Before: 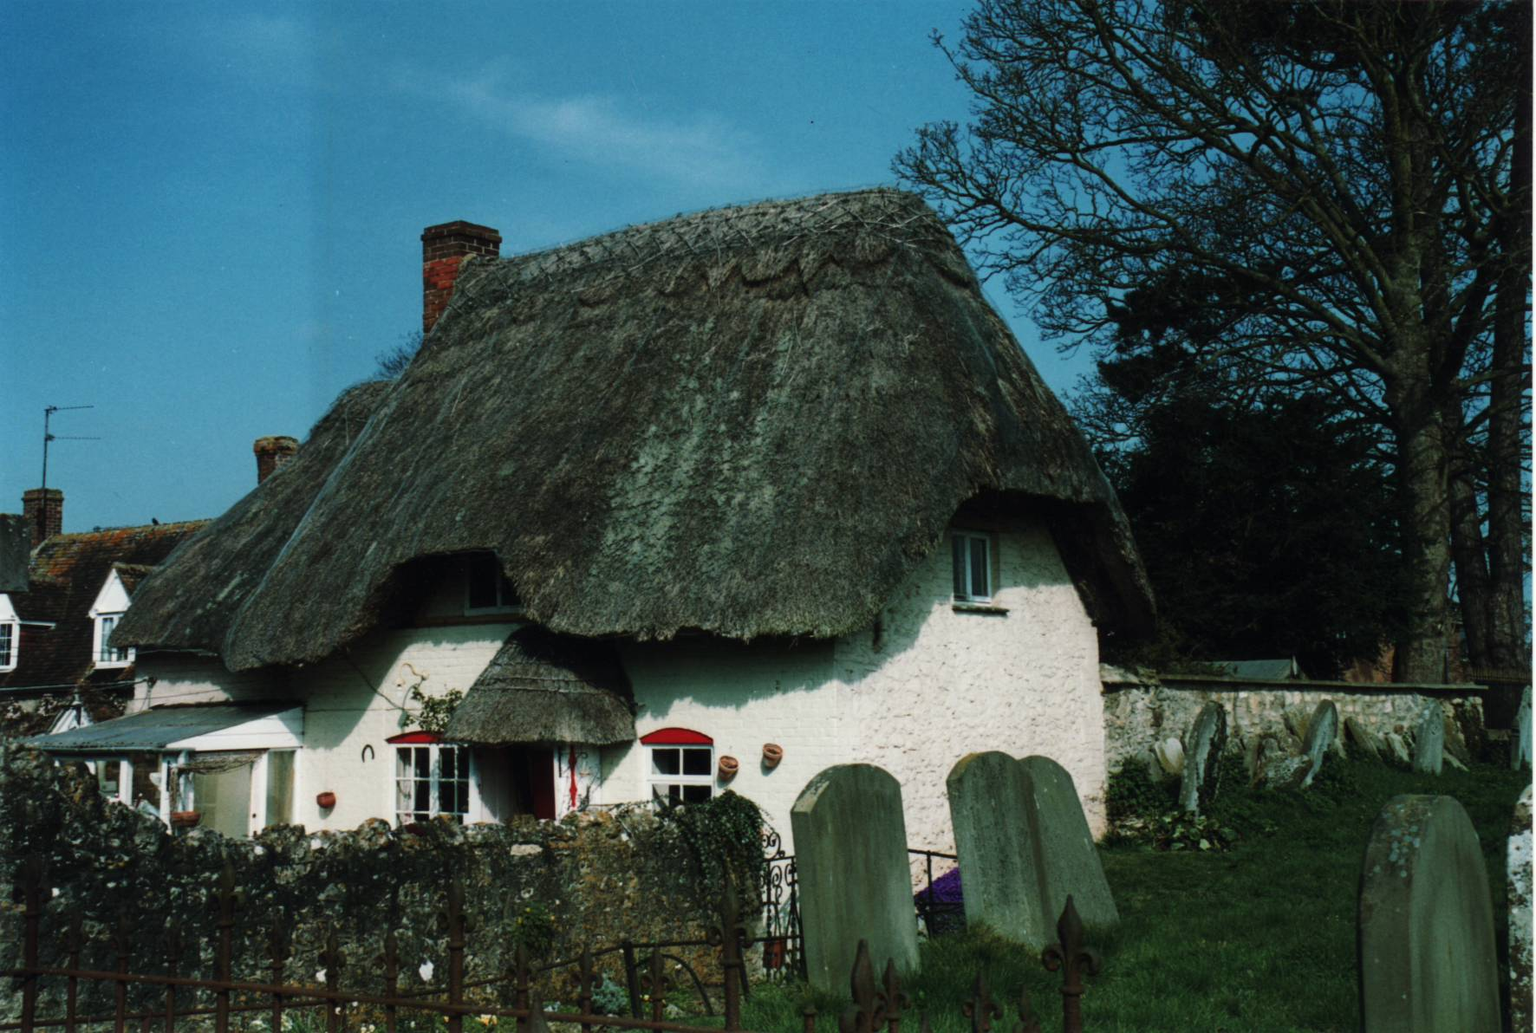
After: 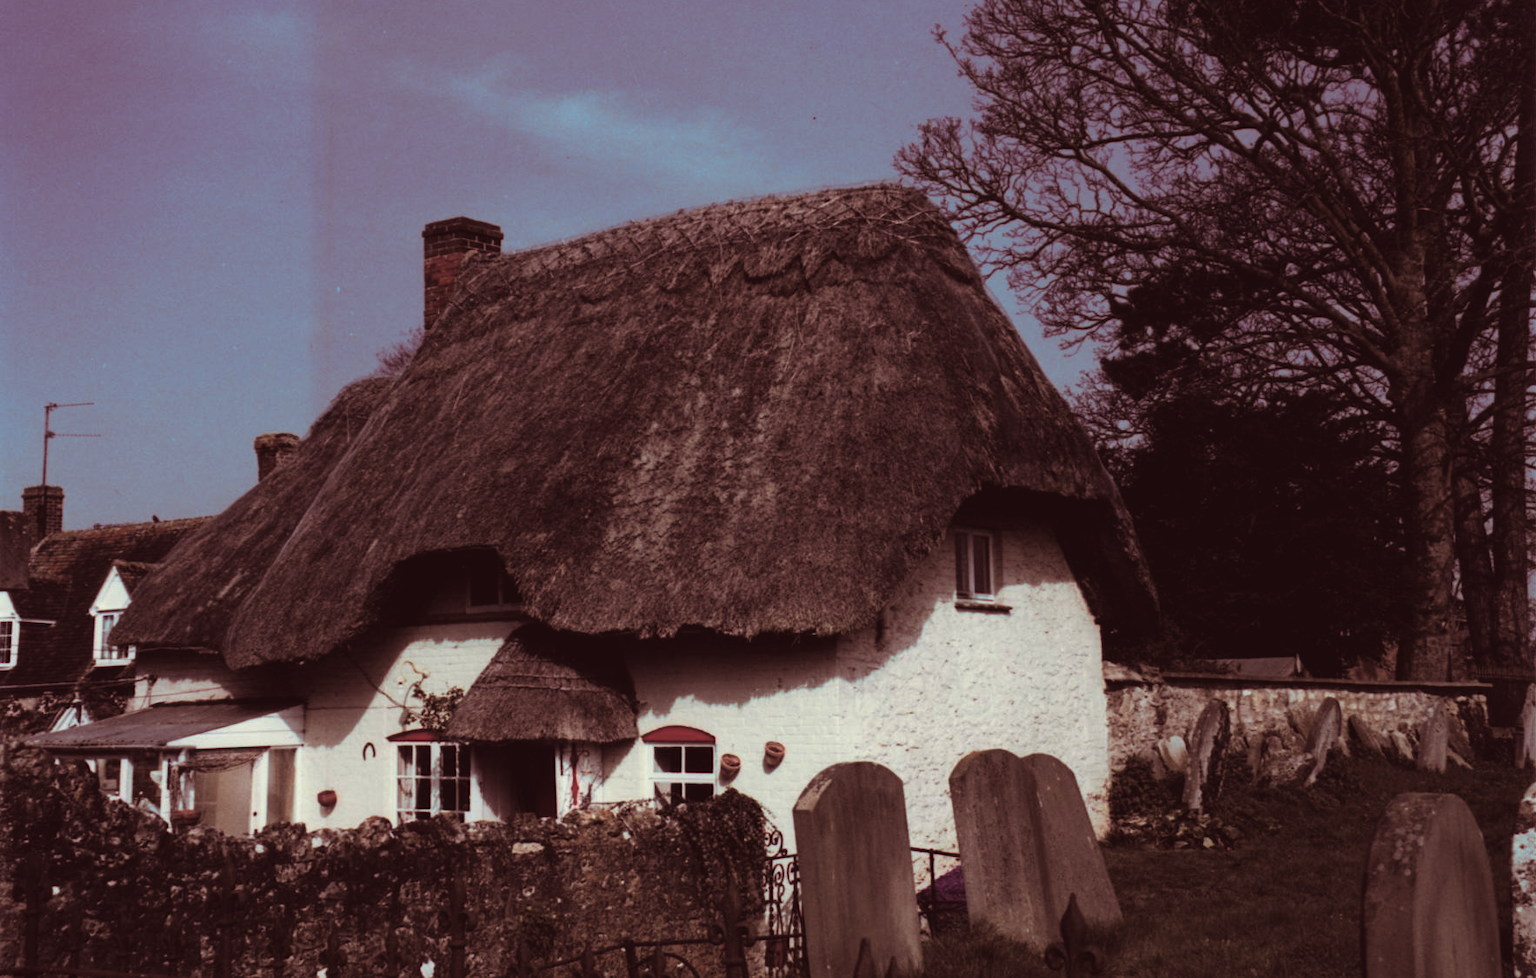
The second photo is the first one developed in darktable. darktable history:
exposure: compensate highlight preservation false
crop: top 0.448%, right 0.264%, bottom 5.045%
tone curve: curves: ch0 [(0, 0) (0.003, 0.051) (0.011, 0.054) (0.025, 0.056) (0.044, 0.07) (0.069, 0.092) (0.1, 0.119) (0.136, 0.149) (0.177, 0.189) (0.224, 0.231) (0.277, 0.278) (0.335, 0.329) (0.399, 0.386) (0.468, 0.454) (0.543, 0.524) (0.623, 0.603) (0.709, 0.687) (0.801, 0.776) (0.898, 0.878) (1, 1)], preserve colors none
split-toning: compress 20%
